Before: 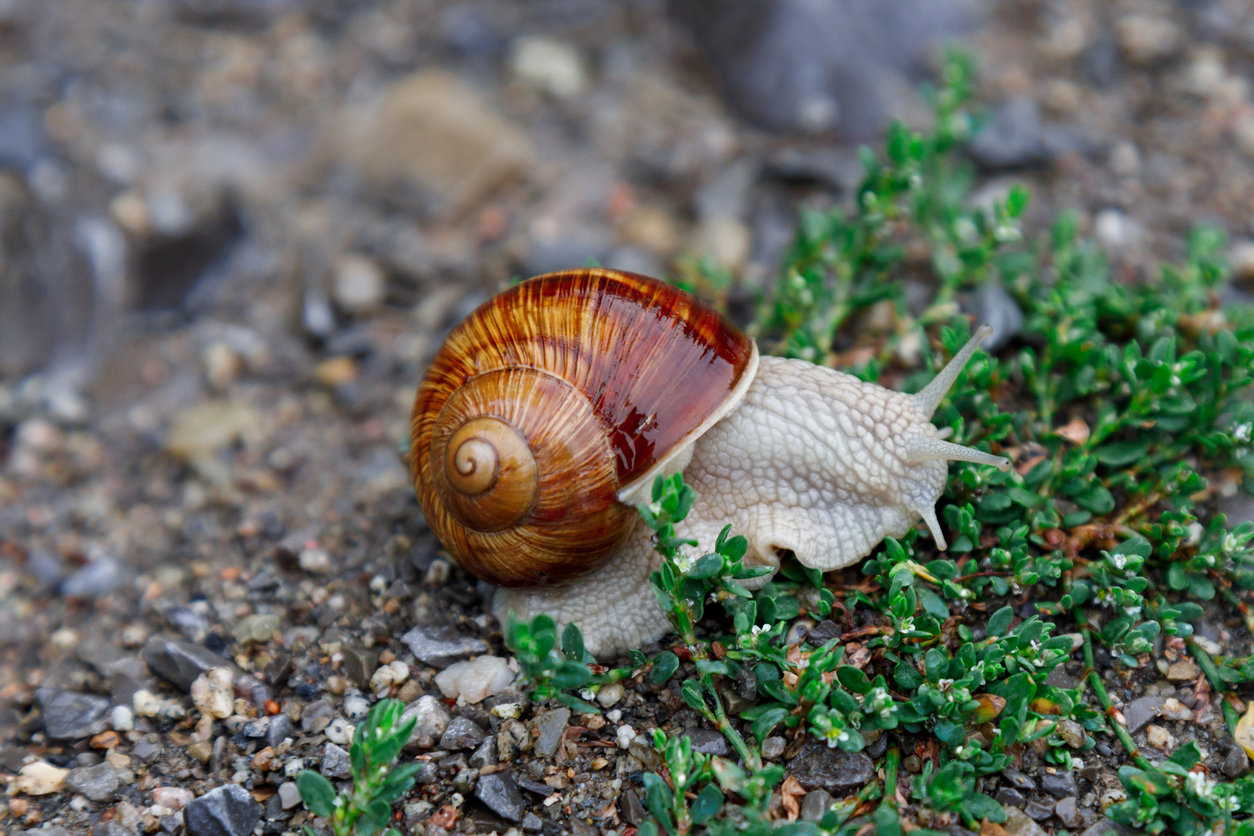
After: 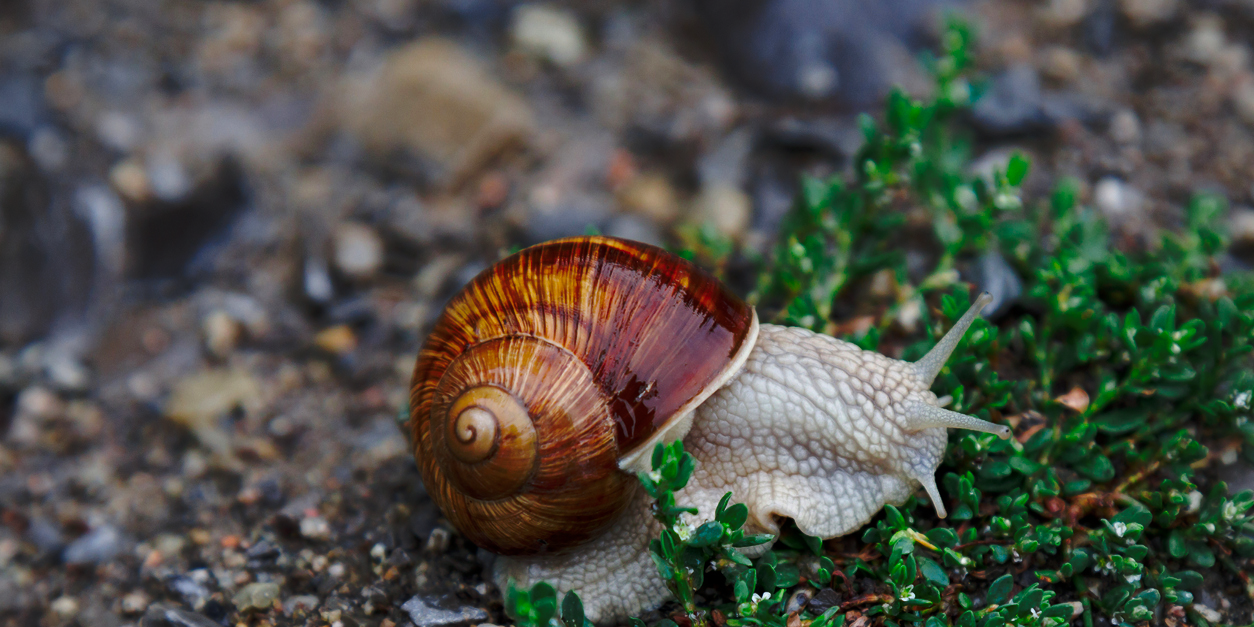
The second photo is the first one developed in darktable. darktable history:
vignetting: fall-off radius 60.92%
crop: top 3.857%, bottom 21.132%
tone curve: curves: ch0 [(0, 0) (0.003, 0.002) (0.011, 0.007) (0.025, 0.015) (0.044, 0.026) (0.069, 0.041) (0.1, 0.059) (0.136, 0.08) (0.177, 0.105) (0.224, 0.132) (0.277, 0.163) (0.335, 0.198) (0.399, 0.253) (0.468, 0.341) (0.543, 0.435) (0.623, 0.532) (0.709, 0.635) (0.801, 0.745) (0.898, 0.873) (1, 1)], preserve colors none
